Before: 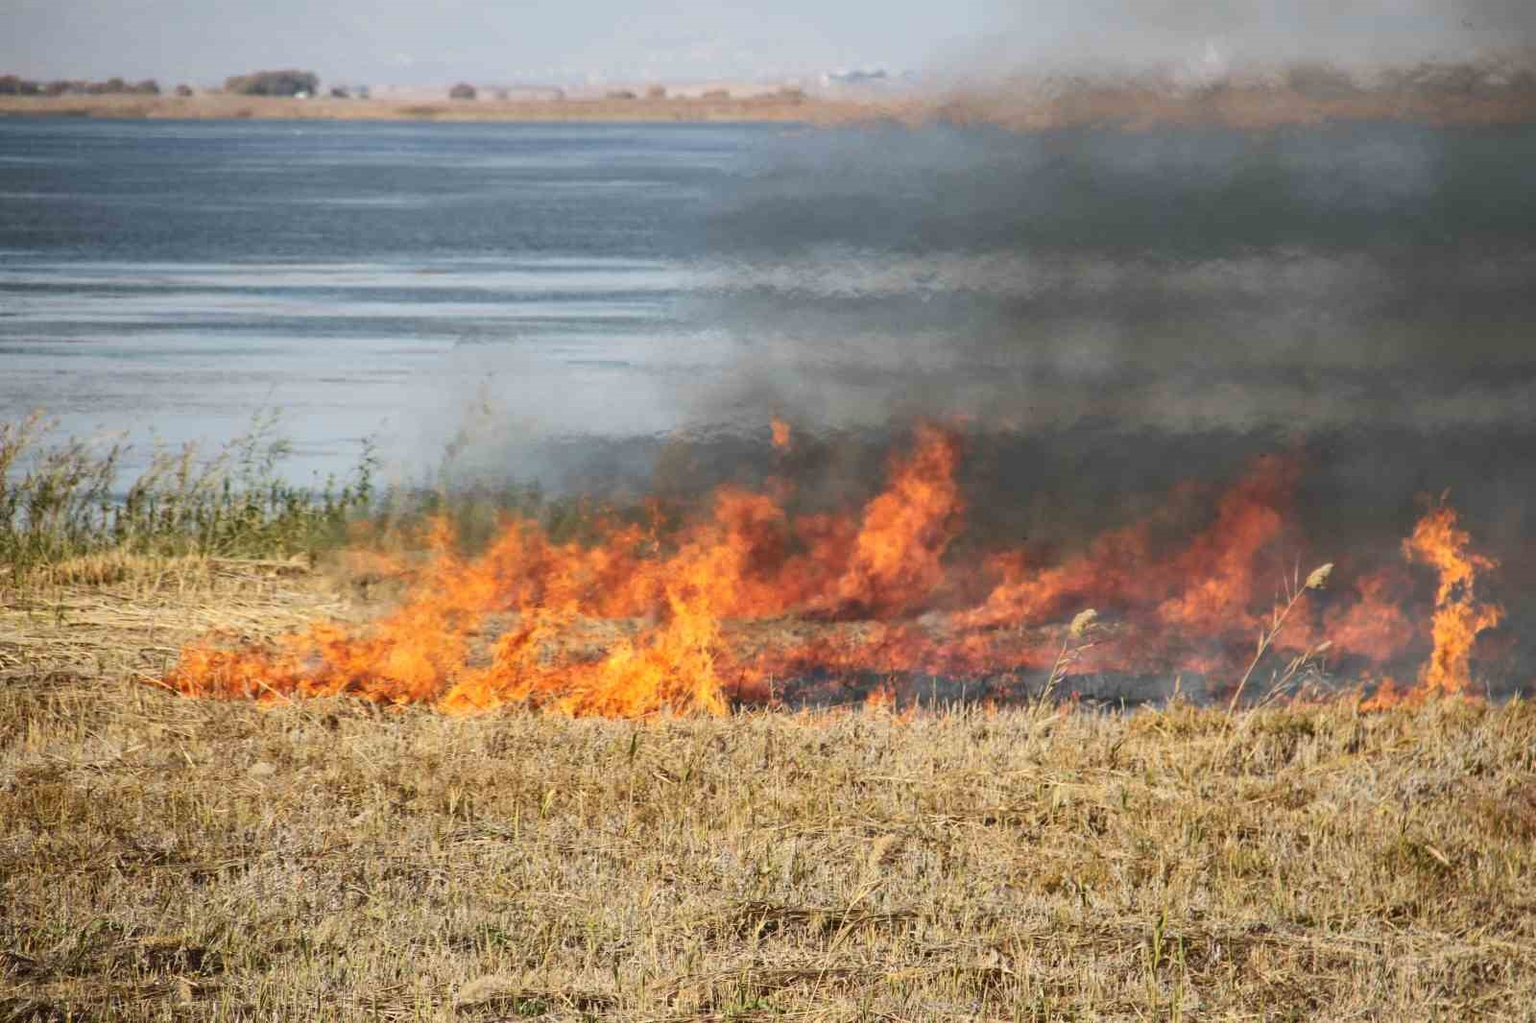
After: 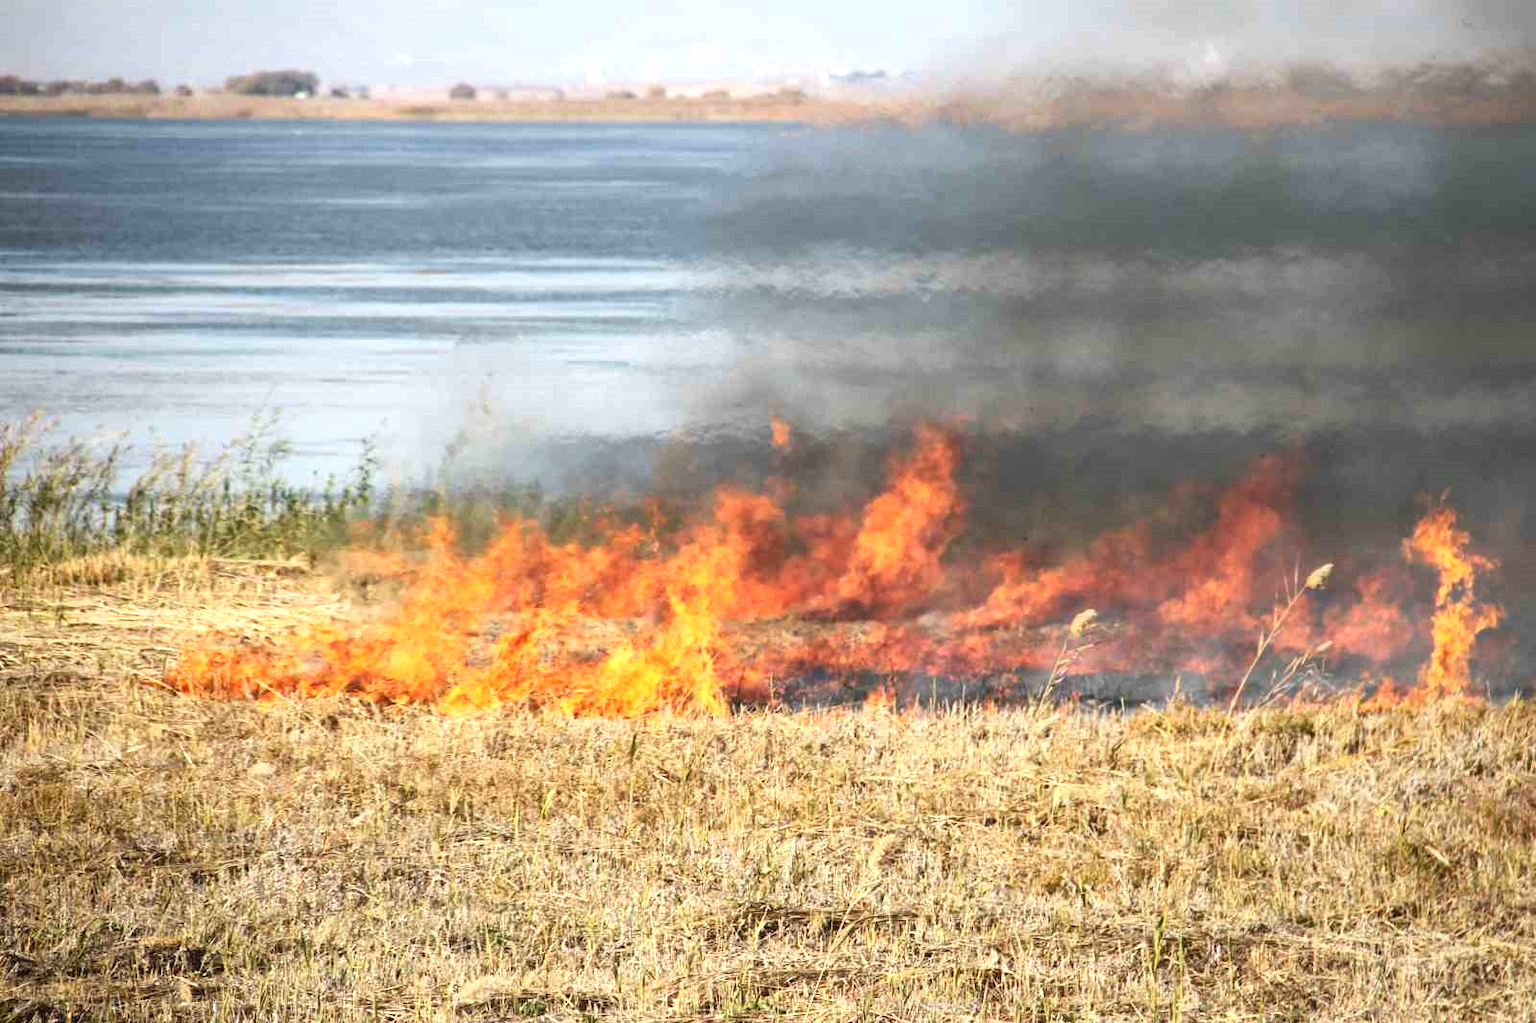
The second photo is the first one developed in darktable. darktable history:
tone equalizer: -8 EV -0.776 EV, -7 EV -0.712 EV, -6 EV -0.628 EV, -5 EV -0.369 EV, -3 EV 0.401 EV, -2 EV 0.6 EV, -1 EV 0.7 EV, +0 EV 0.737 EV
